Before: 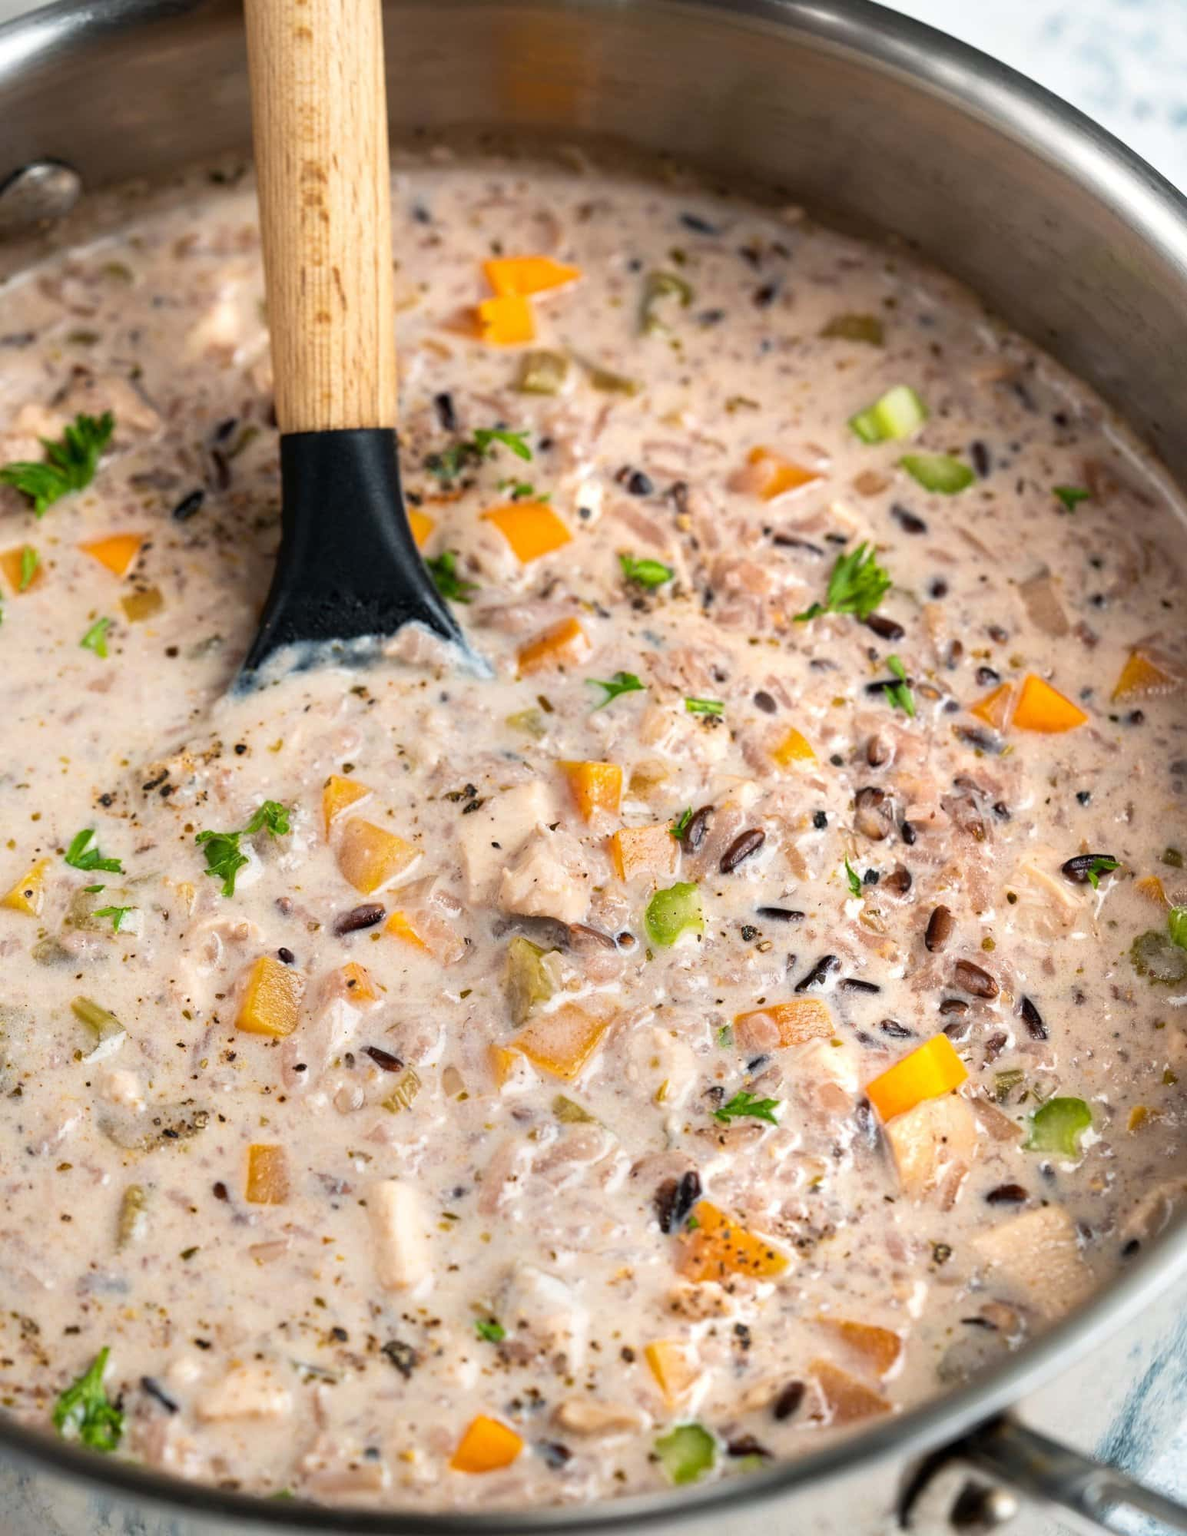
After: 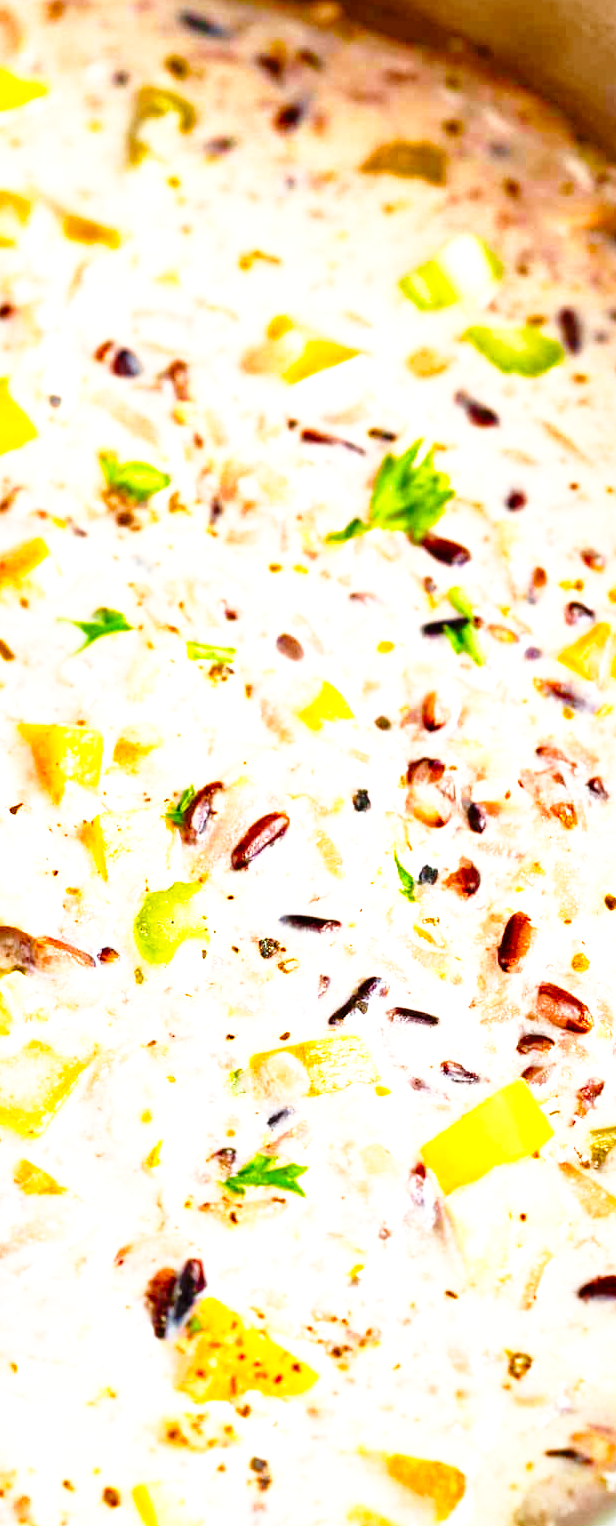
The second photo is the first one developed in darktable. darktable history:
crop: left 45.721%, top 13.393%, right 14.118%, bottom 10.01%
local contrast: mode bilateral grid, contrast 20, coarseness 50, detail 120%, midtone range 0.2
color balance rgb: linear chroma grading › shadows -2.2%, linear chroma grading › highlights -15%, linear chroma grading › global chroma -10%, linear chroma grading › mid-tones -10%, perceptual saturation grading › global saturation 45%, perceptual saturation grading › highlights -50%, perceptual saturation grading › shadows 30%, perceptual brilliance grading › global brilliance 18%, global vibrance 45%
base curve: curves: ch0 [(0, 0) (0.026, 0.03) (0.109, 0.232) (0.351, 0.748) (0.669, 0.968) (1, 1)], preserve colors none
contrast brightness saturation: contrast 0.08, saturation 0.2
